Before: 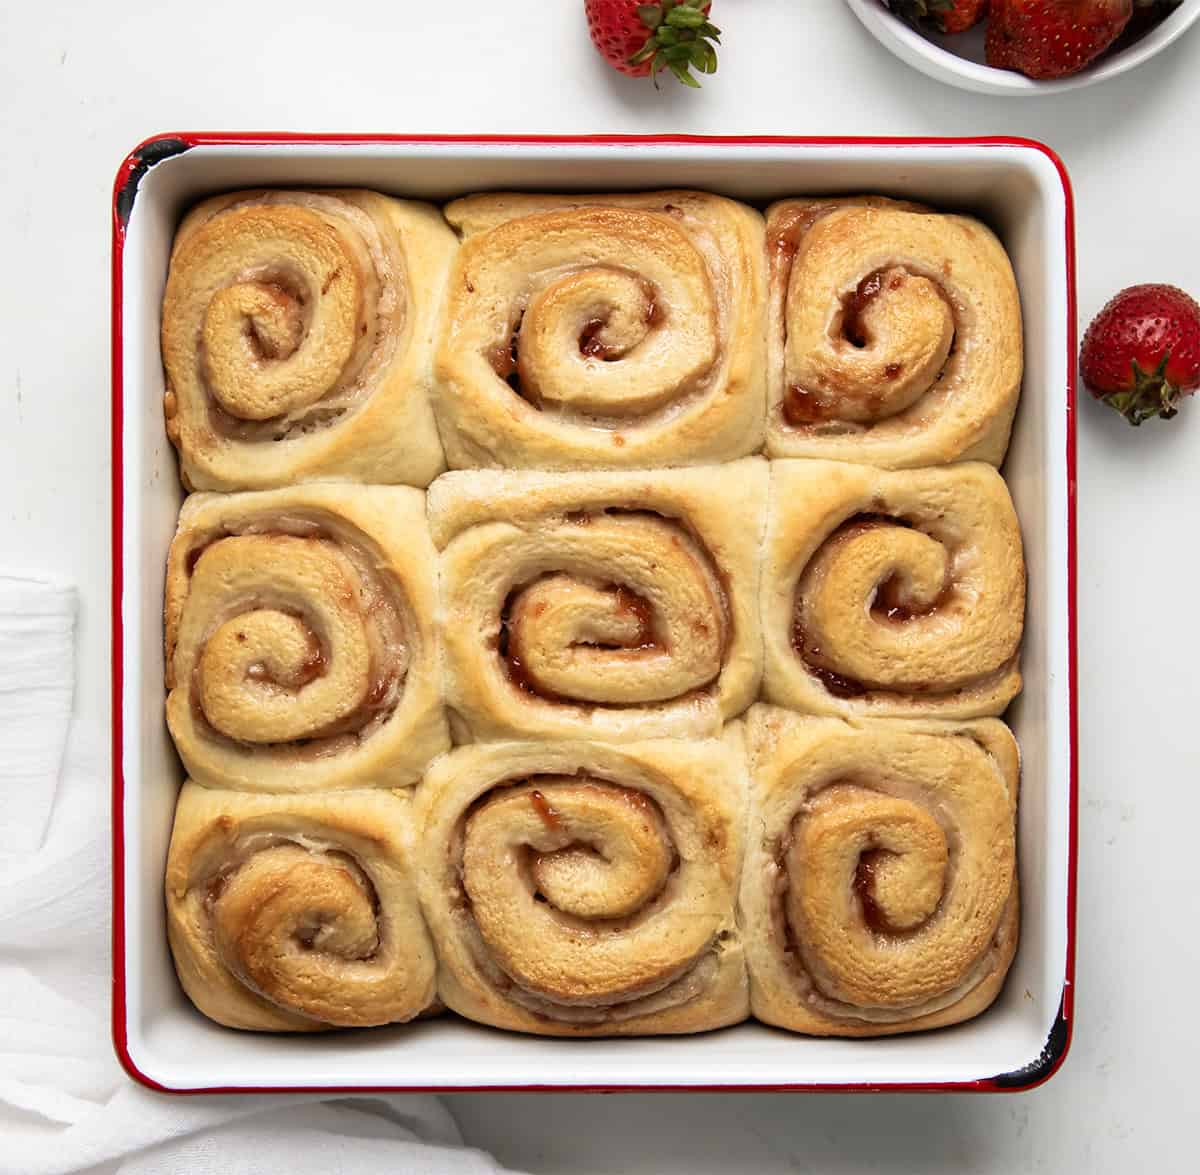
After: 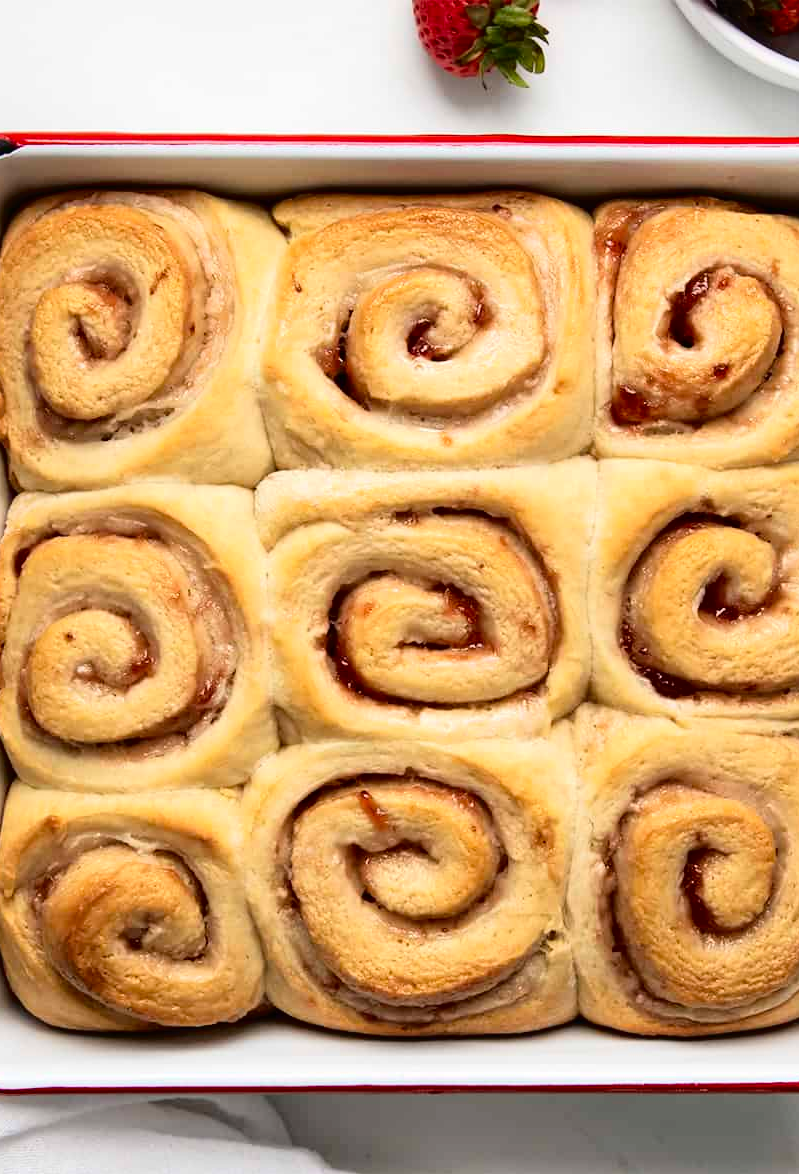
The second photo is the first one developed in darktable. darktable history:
tone curve: curves: ch0 [(0, 0) (0.003, 0.007) (0.011, 0.01) (0.025, 0.018) (0.044, 0.028) (0.069, 0.034) (0.1, 0.04) (0.136, 0.051) (0.177, 0.104) (0.224, 0.161) (0.277, 0.234) (0.335, 0.316) (0.399, 0.41) (0.468, 0.487) (0.543, 0.577) (0.623, 0.679) (0.709, 0.769) (0.801, 0.854) (0.898, 0.922) (1, 1)], color space Lab, independent channels, preserve colors none
crop and rotate: left 14.388%, right 18.969%
